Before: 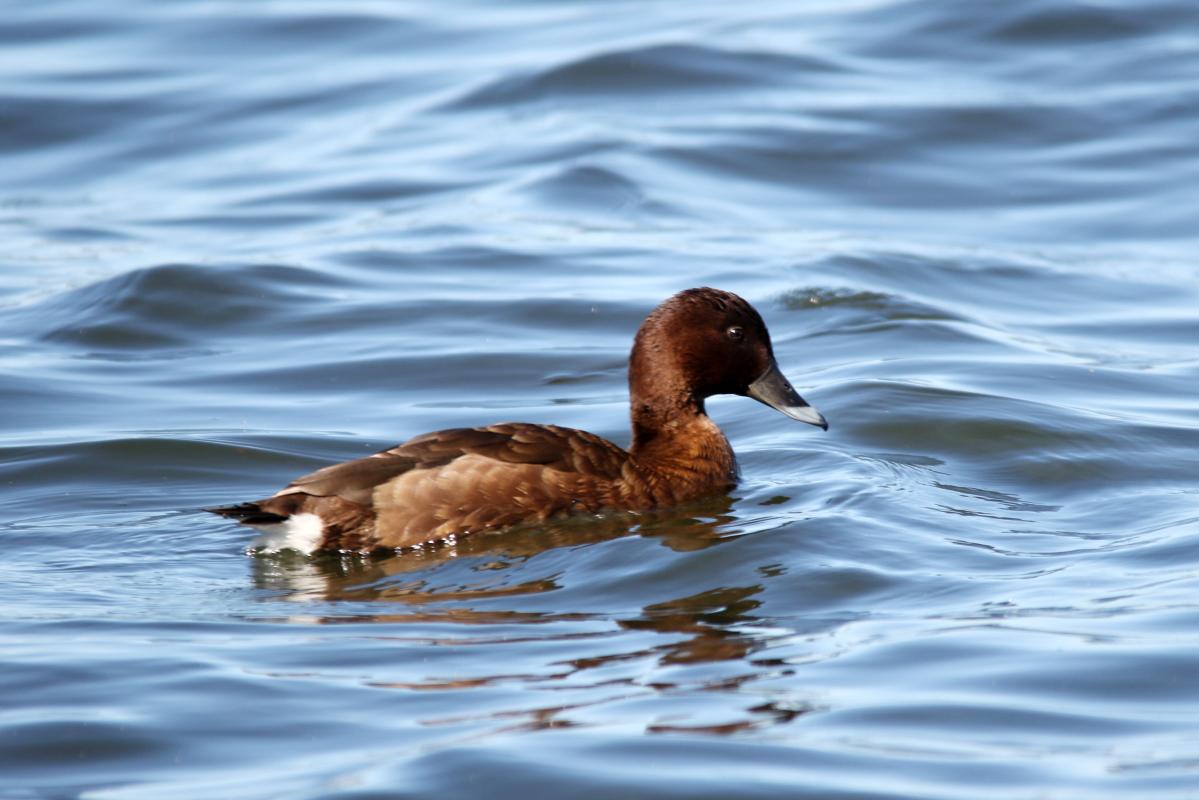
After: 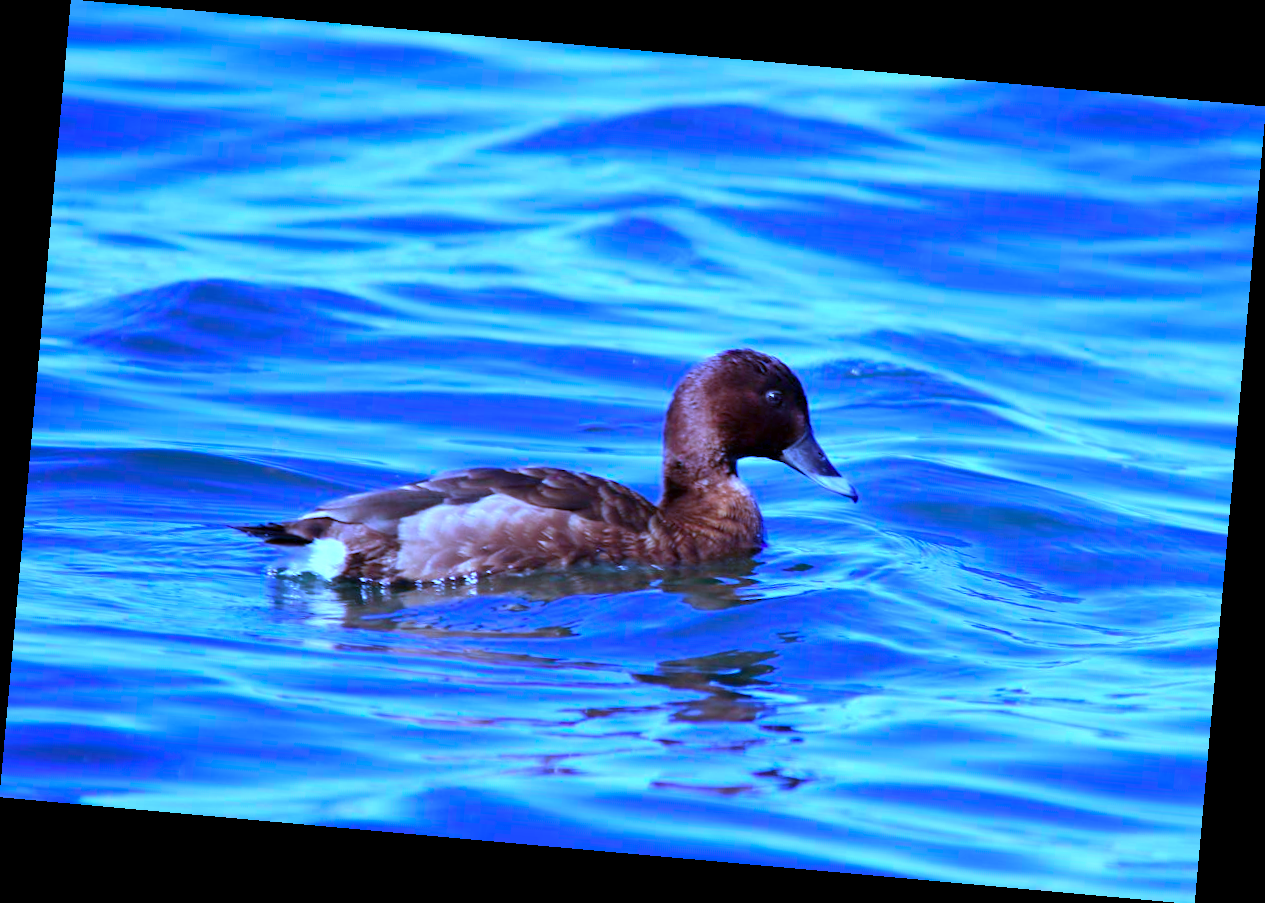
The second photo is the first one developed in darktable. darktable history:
color calibration: output R [0.948, 0.091, -0.04, 0], output G [-0.3, 1.384, -0.085, 0], output B [-0.108, 0.061, 1.08, 0], illuminant as shot in camera, x 0.484, y 0.43, temperature 2405.29 K
exposure: exposure 0.564 EV, compensate highlight preservation false
rotate and perspective: rotation 5.12°, automatic cropping off
